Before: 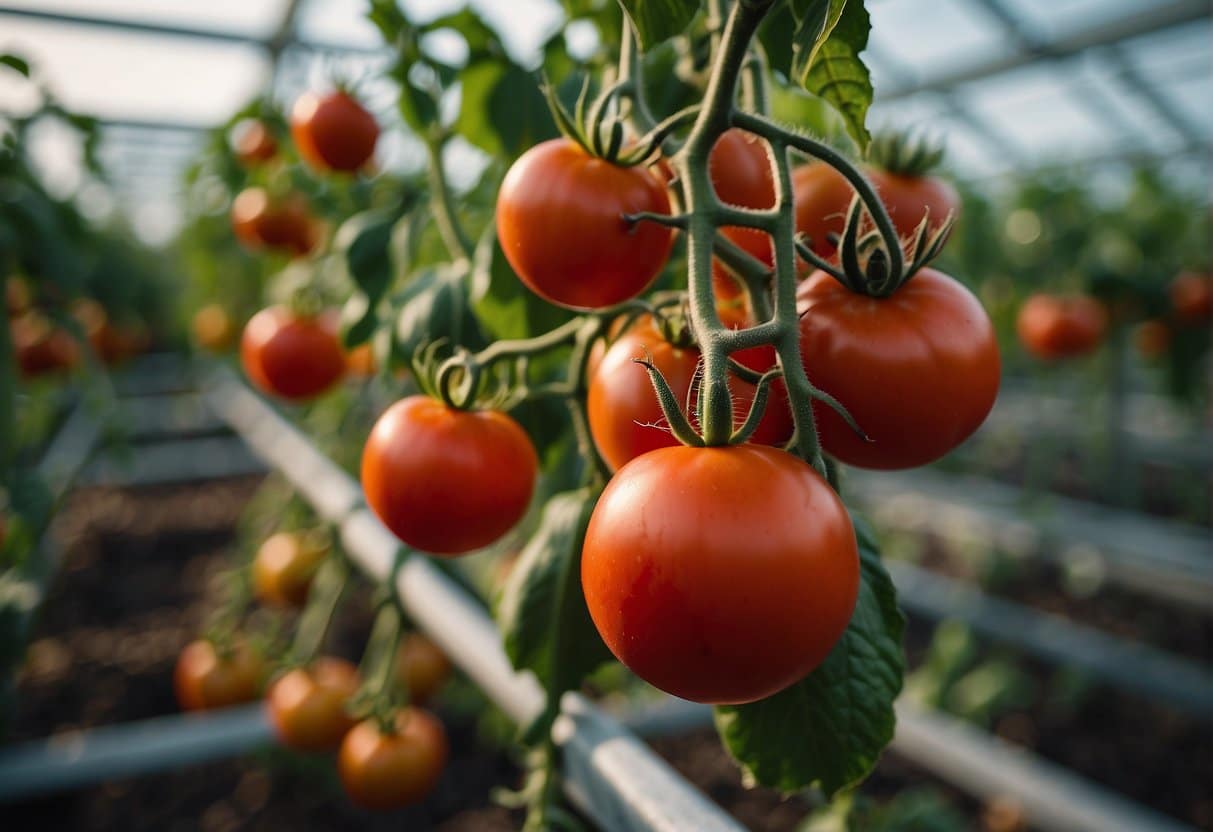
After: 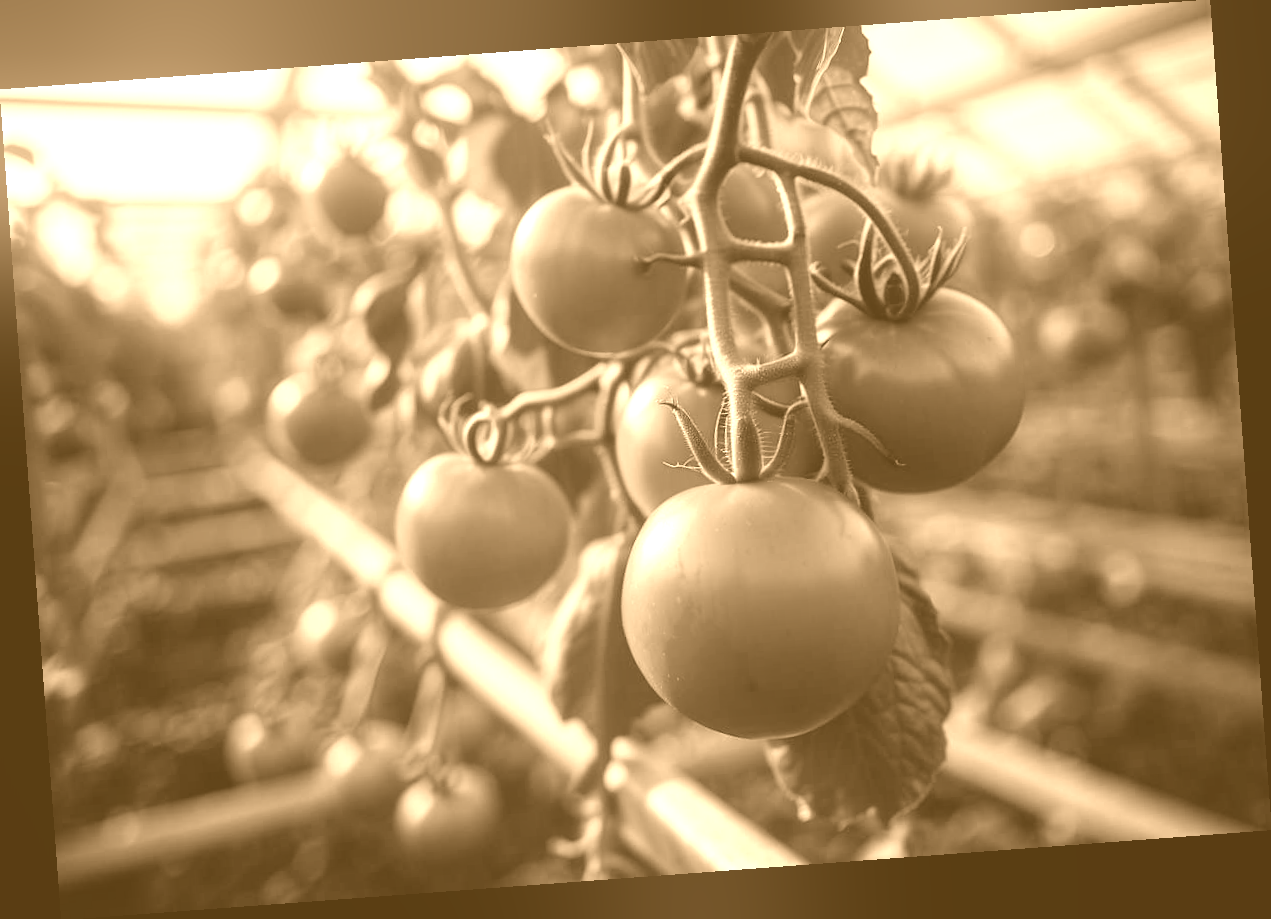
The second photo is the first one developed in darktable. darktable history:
colorize: hue 28.8°, source mix 100%
bloom: on, module defaults
rotate and perspective: rotation -4.25°, automatic cropping off
color contrast: green-magenta contrast 0.85, blue-yellow contrast 1.25, unbound 0
color balance: lift [1, 0.998, 1.001, 1.002], gamma [1, 1.02, 1, 0.98], gain [1, 1.02, 1.003, 0.98]
